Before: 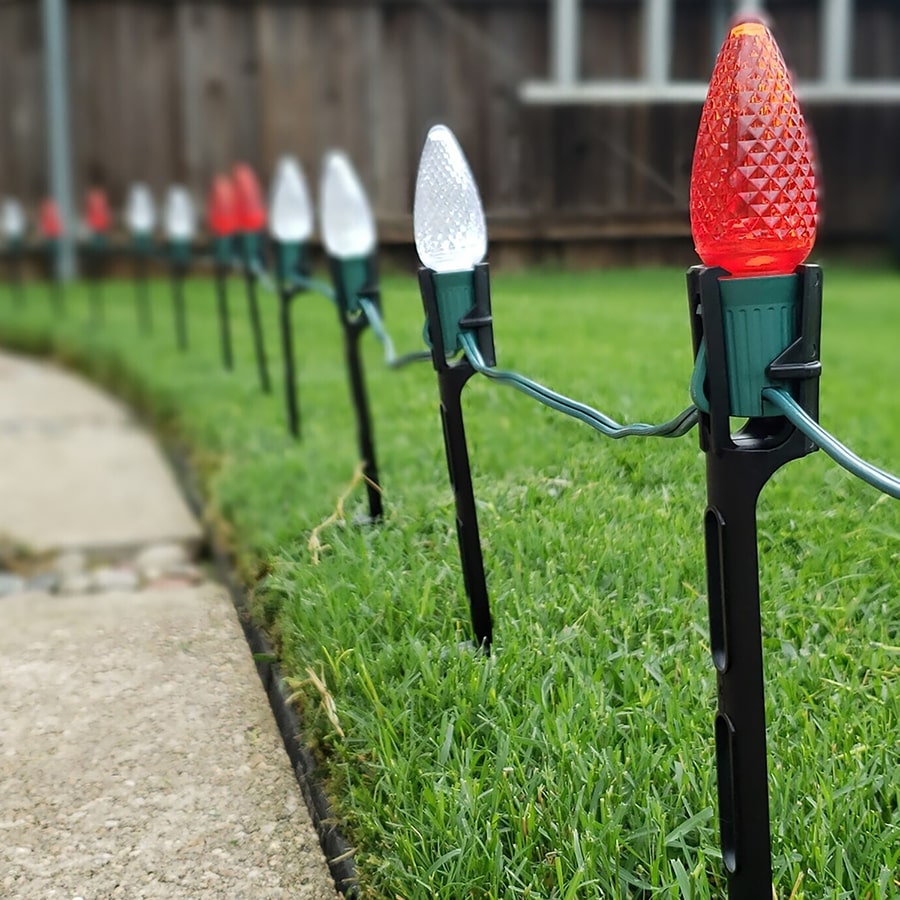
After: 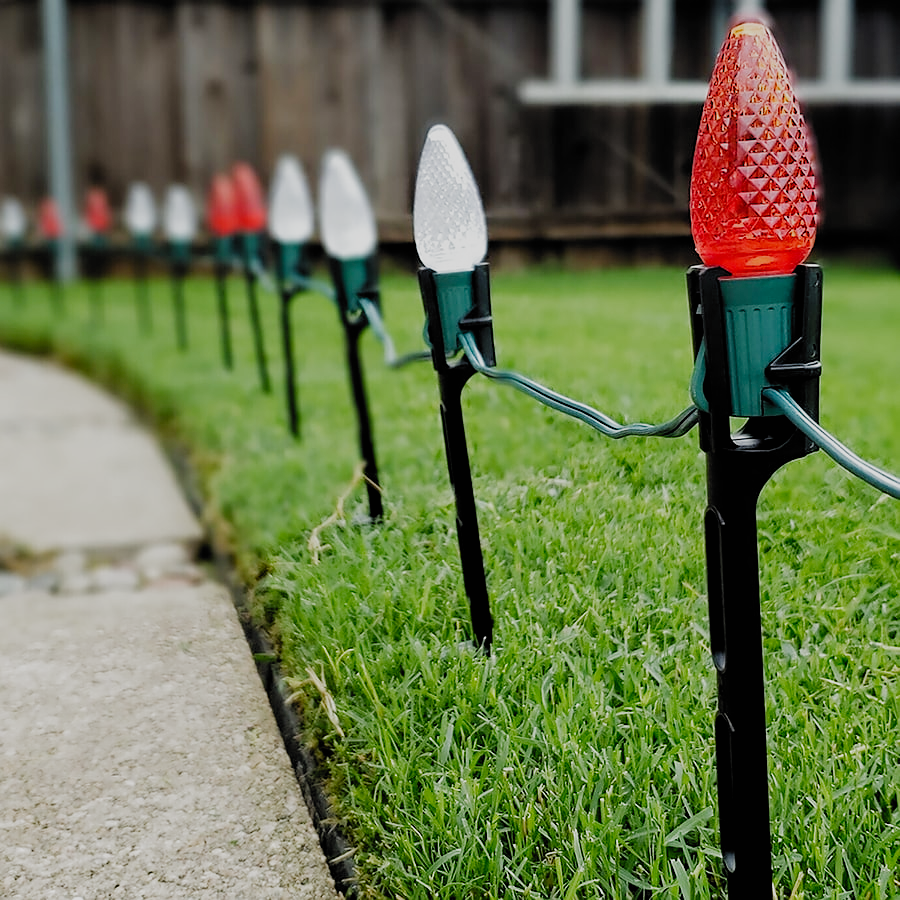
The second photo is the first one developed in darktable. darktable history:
filmic rgb: black relative exposure -5.13 EV, white relative exposure 3.95 EV, hardness 2.89, contrast 1.1, highlights saturation mix -18.93%, add noise in highlights 0, preserve chrominance no, color science v3 (2019), use custom middle-gray values true, contrast in highlights soft
sharpen: radius 1.002
